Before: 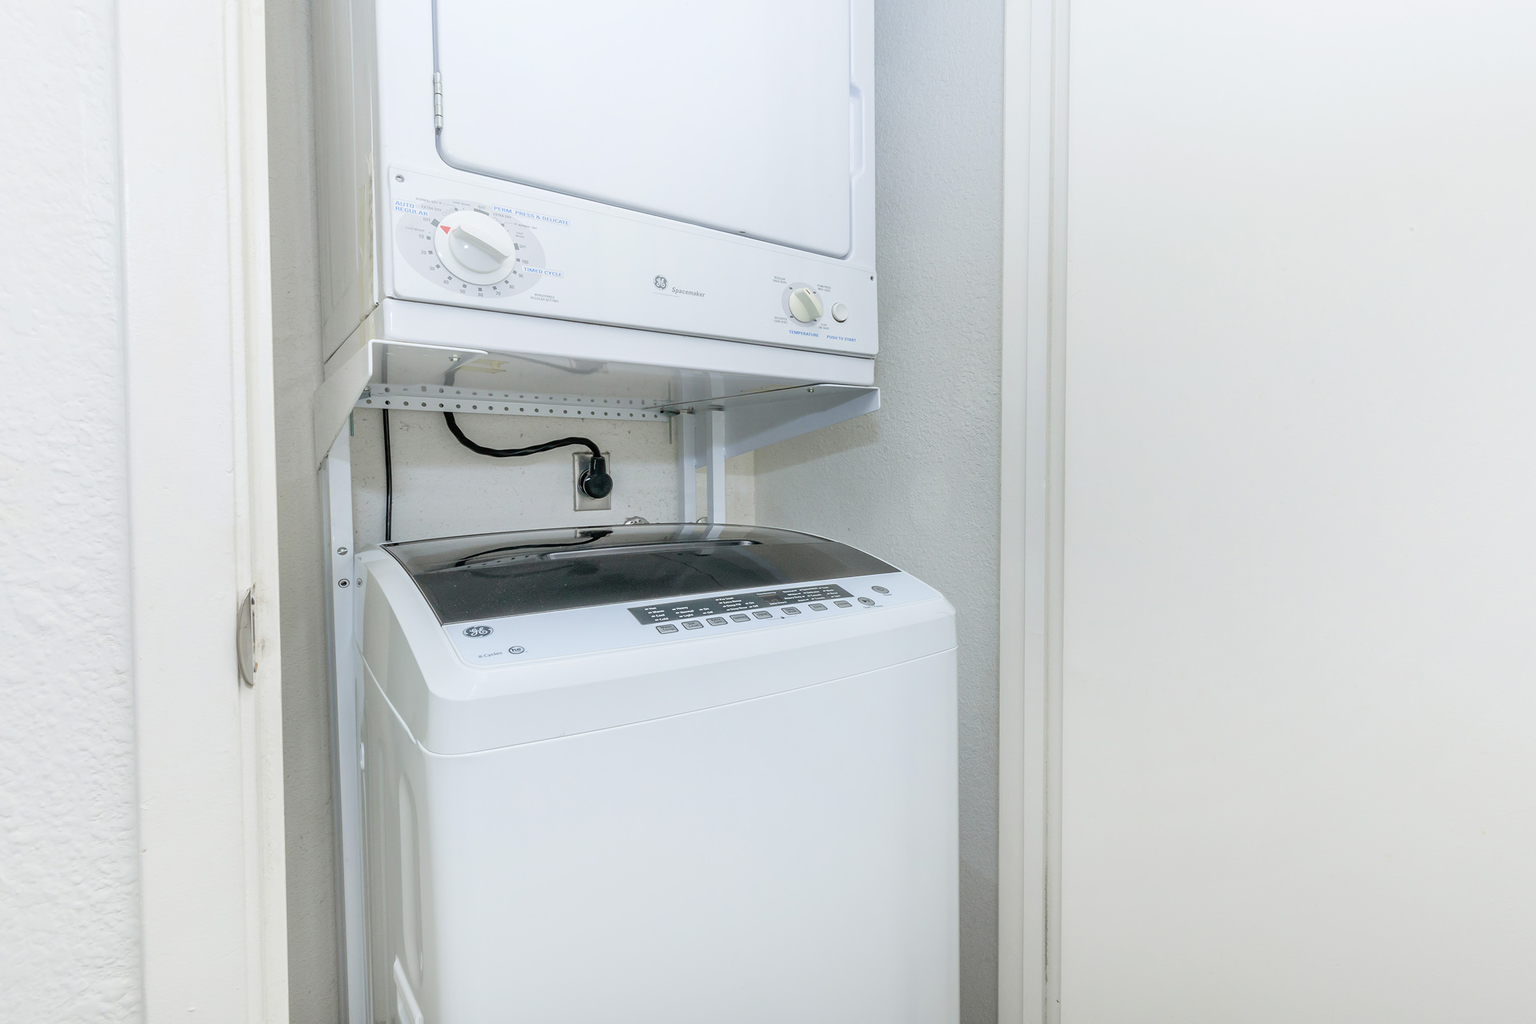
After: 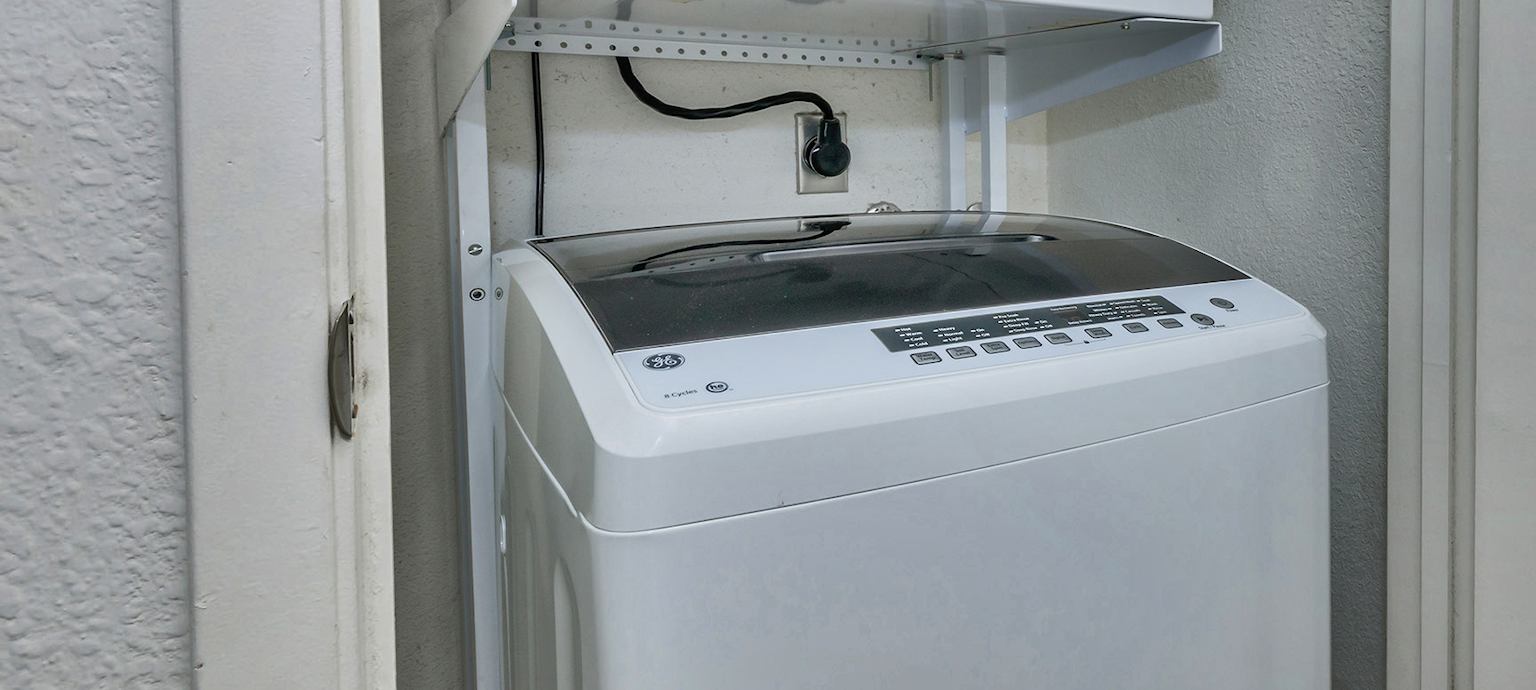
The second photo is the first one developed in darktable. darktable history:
exposure: black level correction 0, exposure 0 EV, compensate highlight preservation false
crop: top 36.278%, right 27.924%, bottom 15.105%
shadows and highlights: shadows 24.67, highlights -77.3, soften with gaussian
